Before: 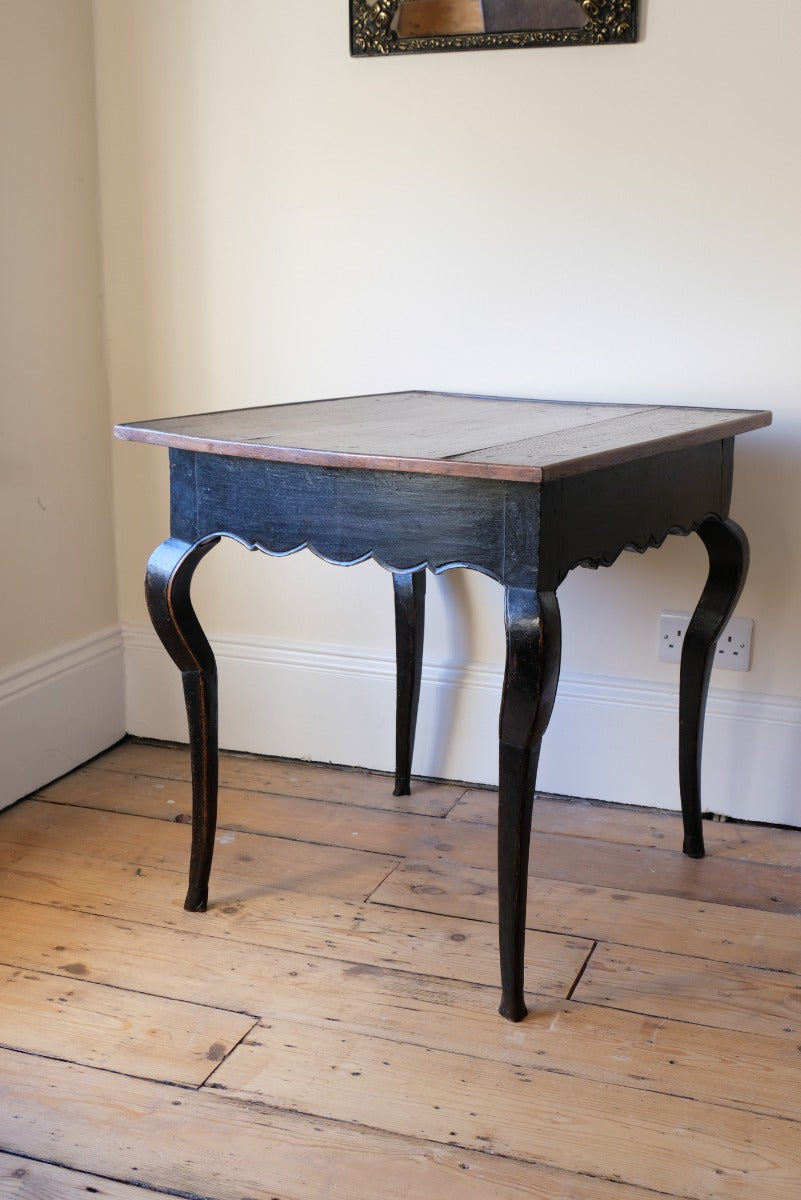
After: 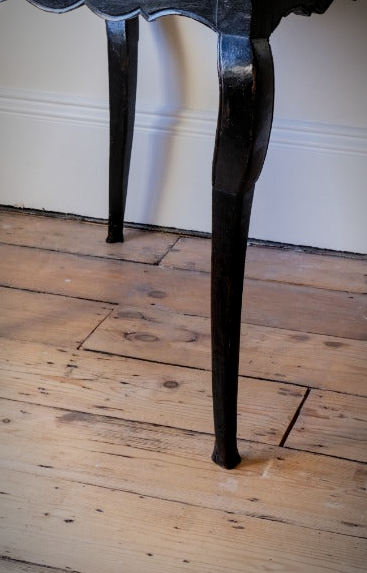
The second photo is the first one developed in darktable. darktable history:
exposure: exposure 0.083 EV, compensate highlight preservation false
local contrast: detail 130%
filmic rgb: black relative exposure -7.65 EV, white relative exposure 4.56 EV, threshold 5.97 EV, hardness 3.61, color science v5 (2021), contrast in shadows safe, contrast in highlights safe, enable highlight reconstruction true
crop: left 35.856%, top 46.142%, right 18.219%, bottom 6.047%
contrast brightness saturation: contrast 0.126, brightness -0.056, saturation 0.164
vignetting: fall-off start 86.72%, automatic ratio true
